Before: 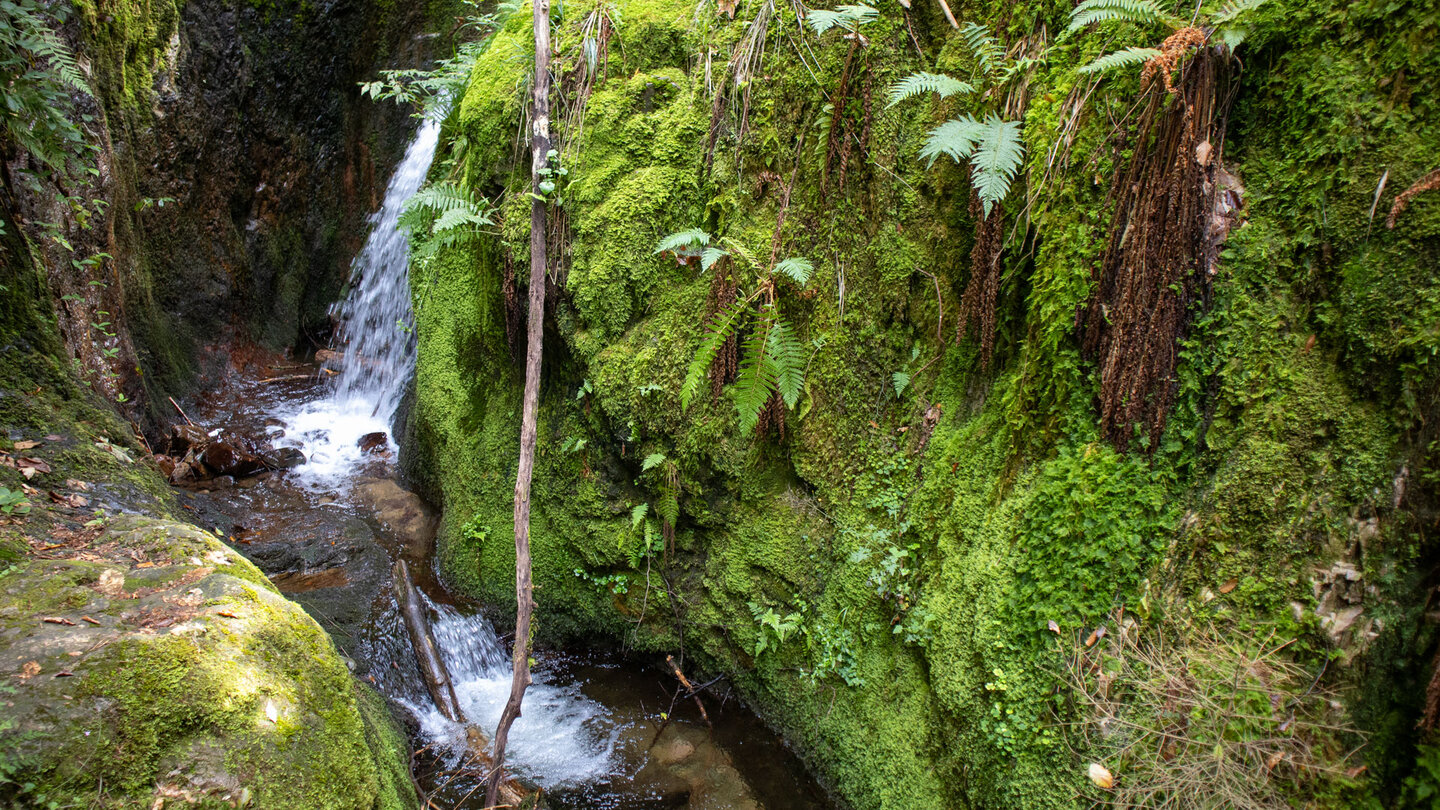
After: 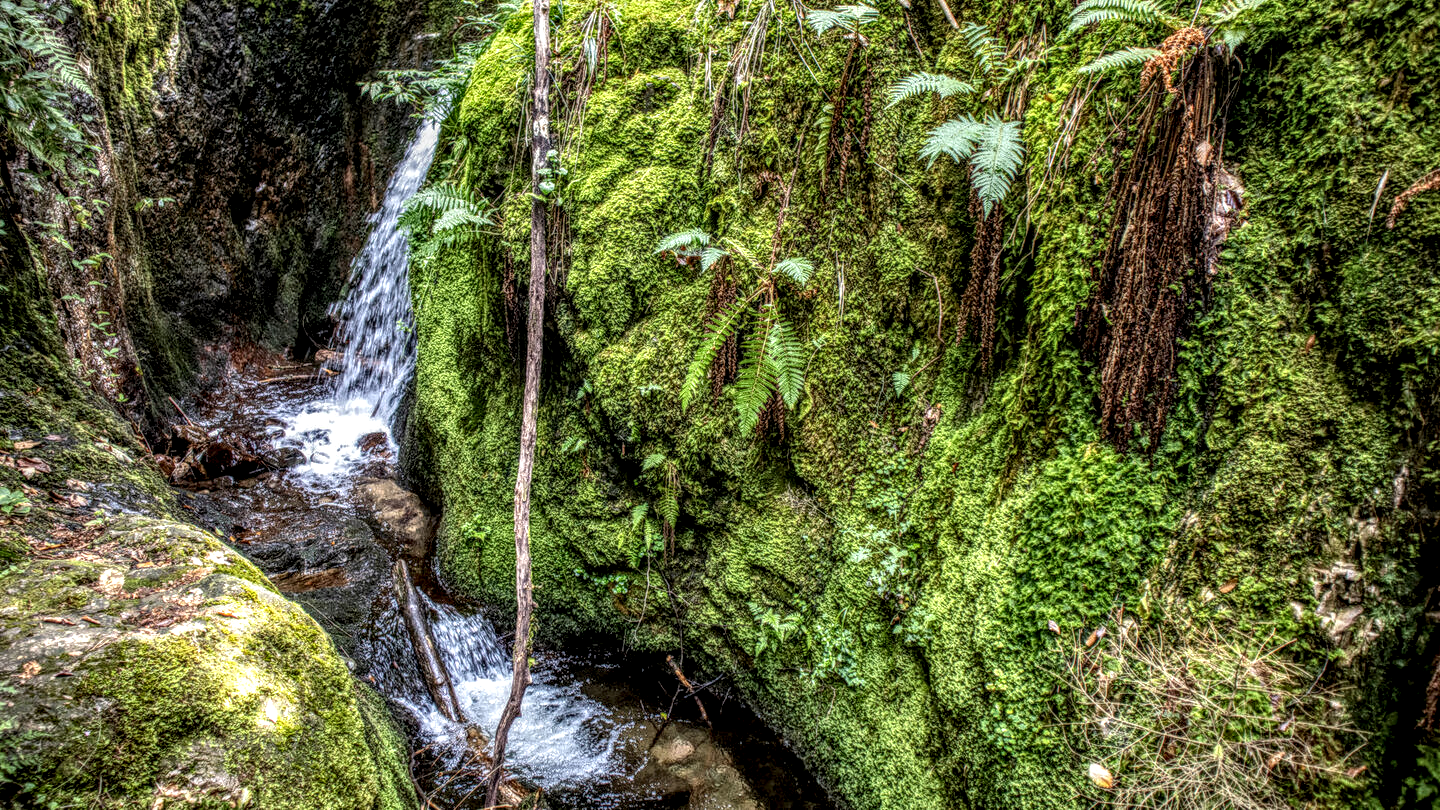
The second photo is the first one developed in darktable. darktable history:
local contrast: highlights 5%, shadows 4%, detail 300%, midtone range 0.298
